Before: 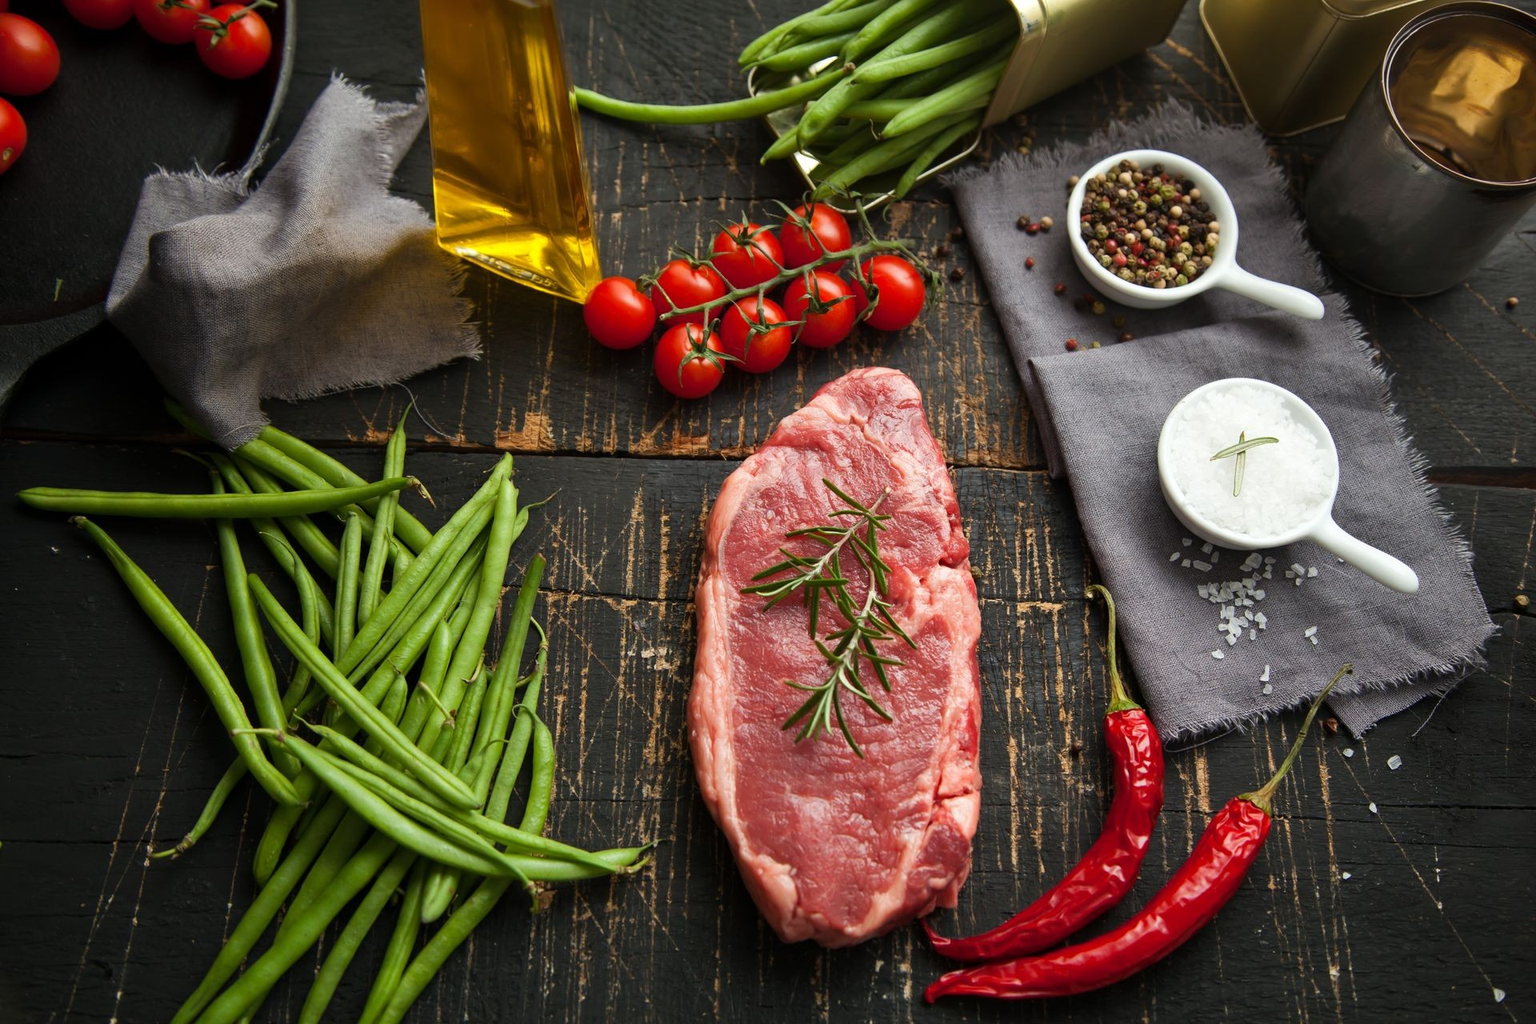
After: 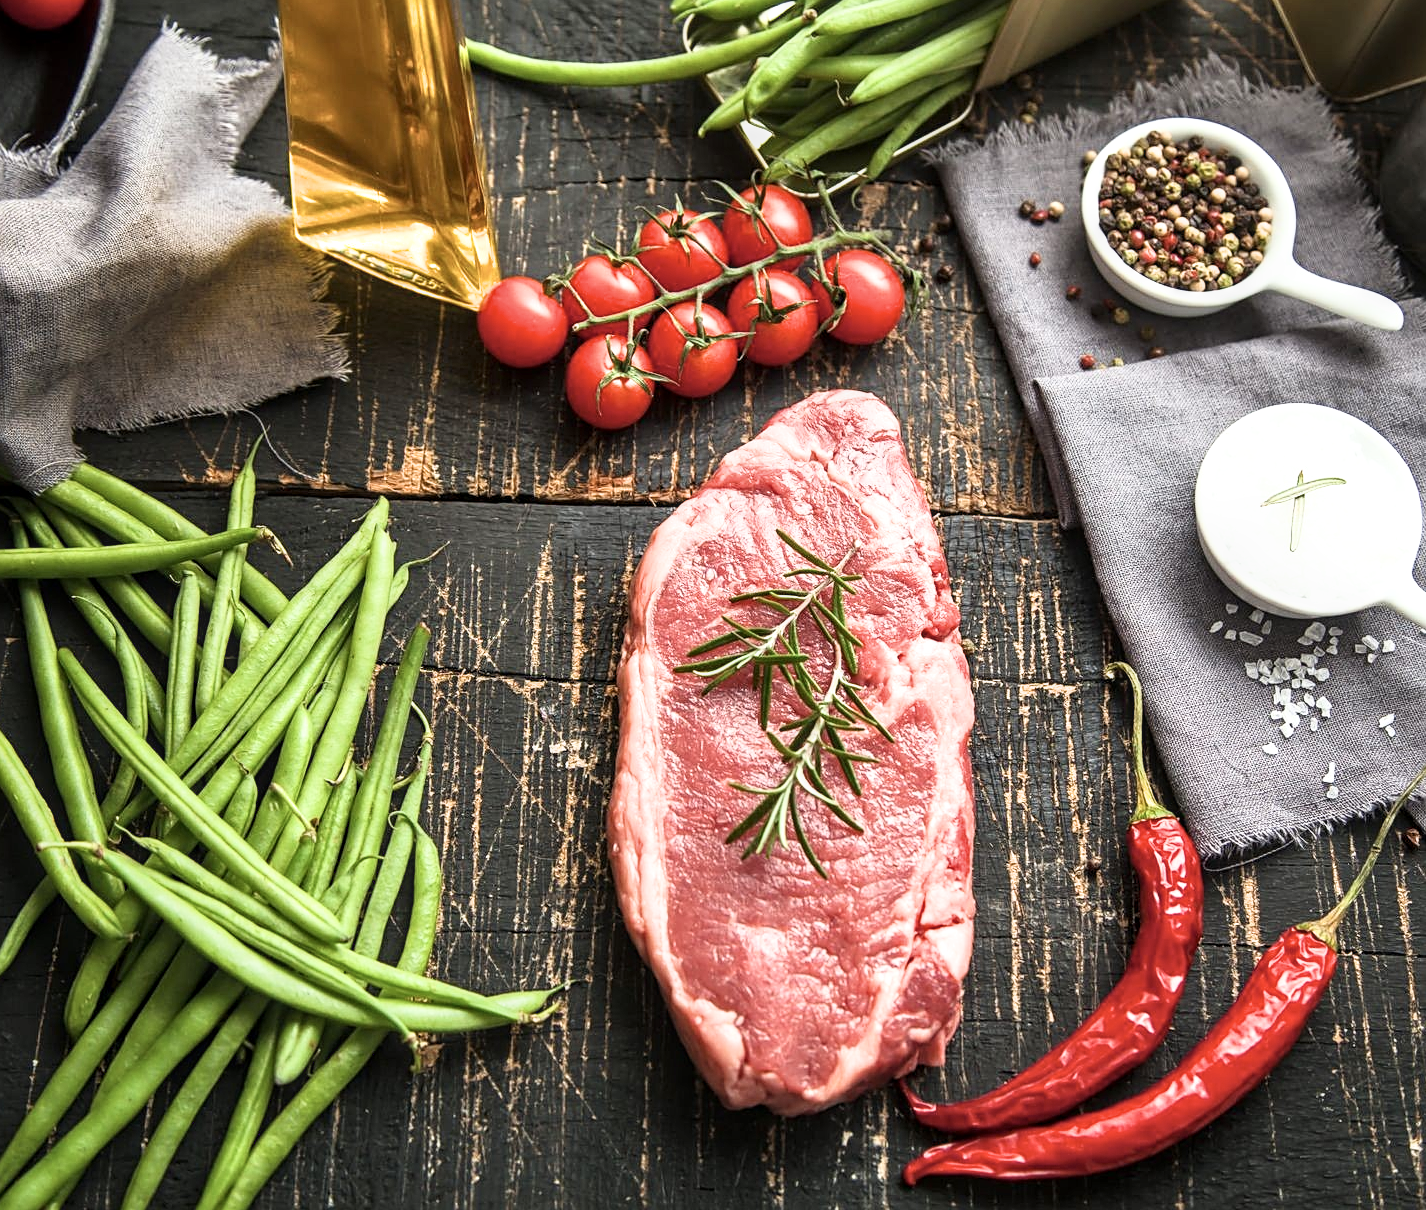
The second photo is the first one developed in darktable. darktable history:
exposure: black level correction 0, exposure 1.106 EV, compensate exposure bias true, compensate highlight preservation false
contrast brightness saturation: contrast 0.107, saturation -0.164
sharpen: on, module defaults
crop and rotate: left 13.131%, top 5.409%, right 12.579%
filmic rgb: black relative exposure -14.21 EV, white relative exposure 3.36 EV, threshold 5.94 EV, hardness 7.9, contrast 0.995, enable highlight reconstruction true
shadows and highlights: shadows 1.66, highlights 38.81
local contrast: on, module defaults
